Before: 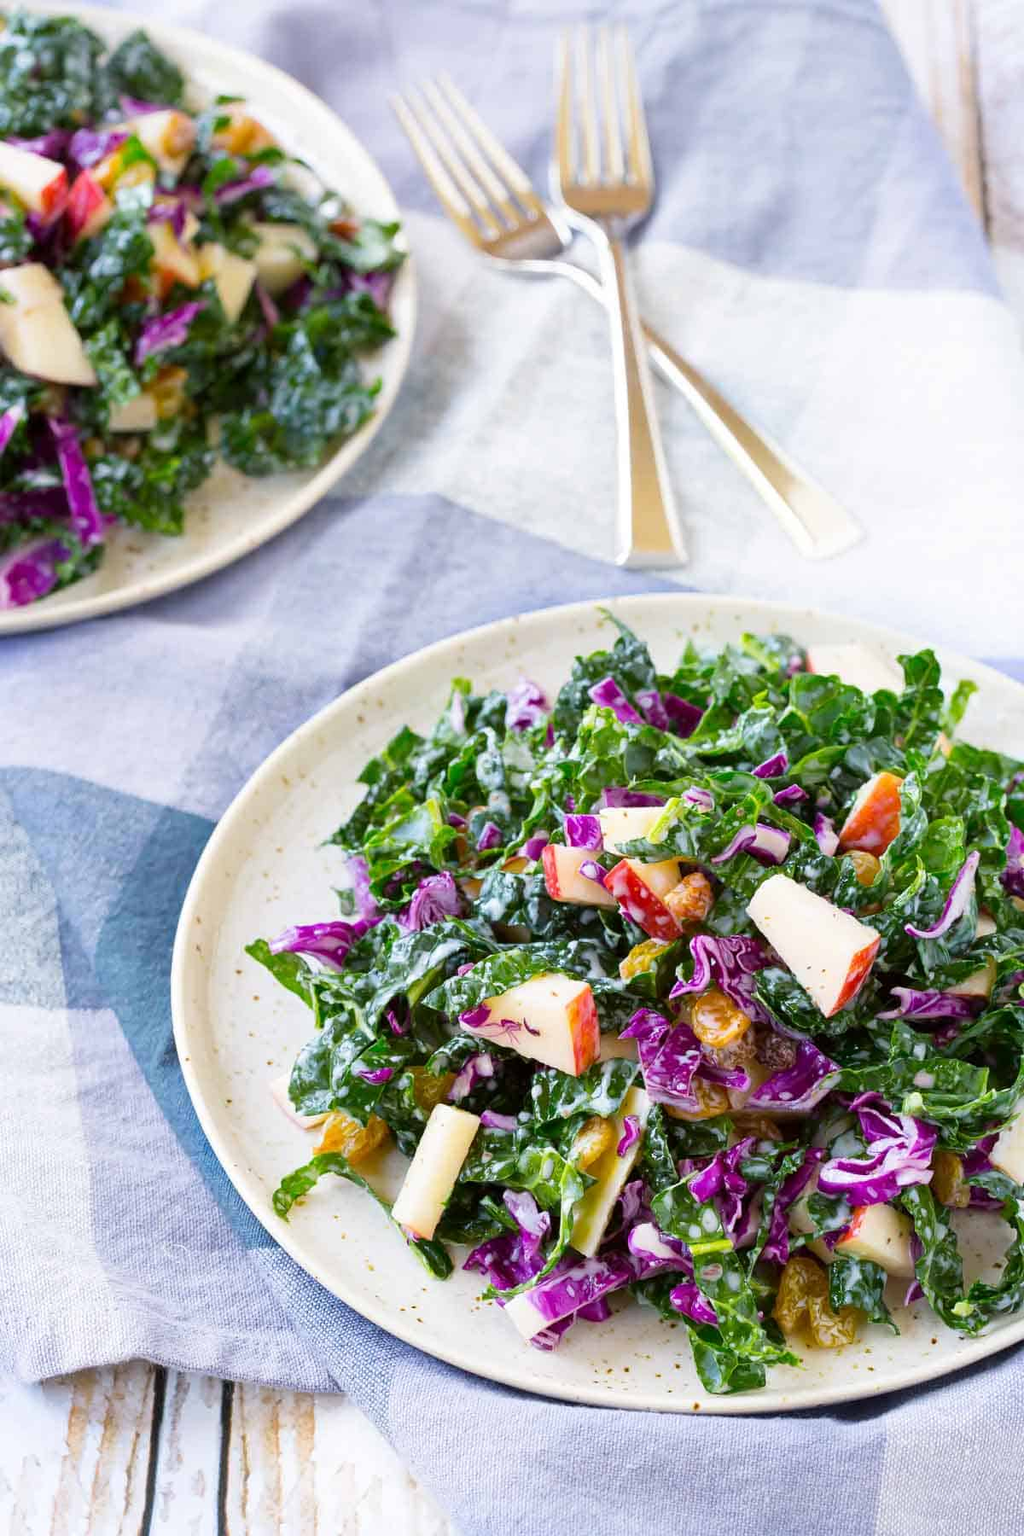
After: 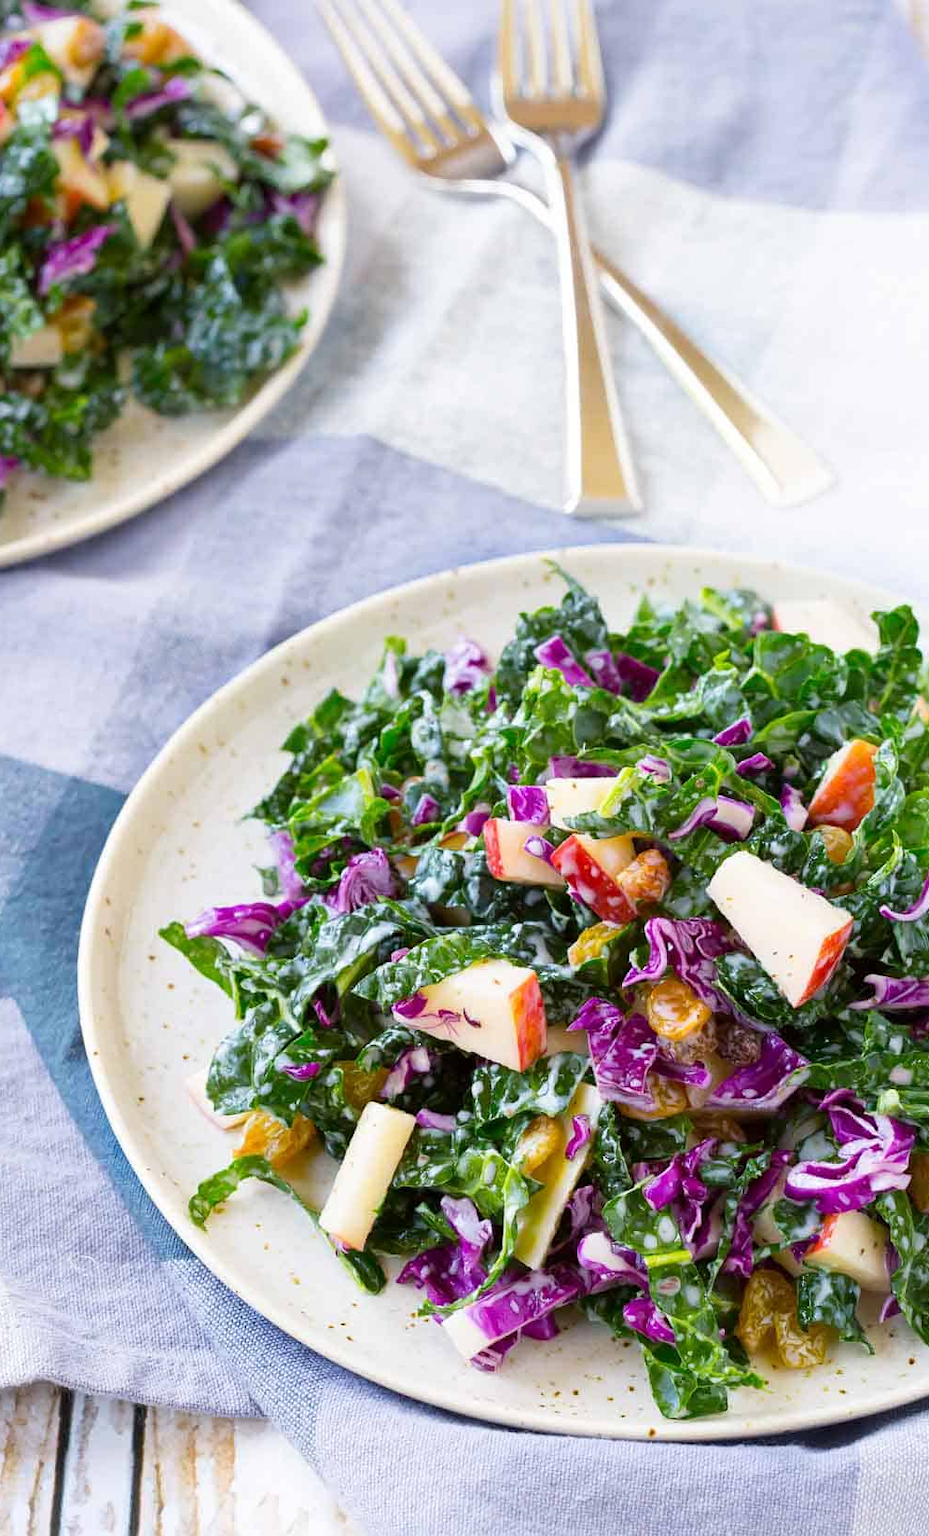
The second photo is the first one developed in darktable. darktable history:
crop: left 9.765%, top 6.265%, right 7.143%, bottom 2.181%
